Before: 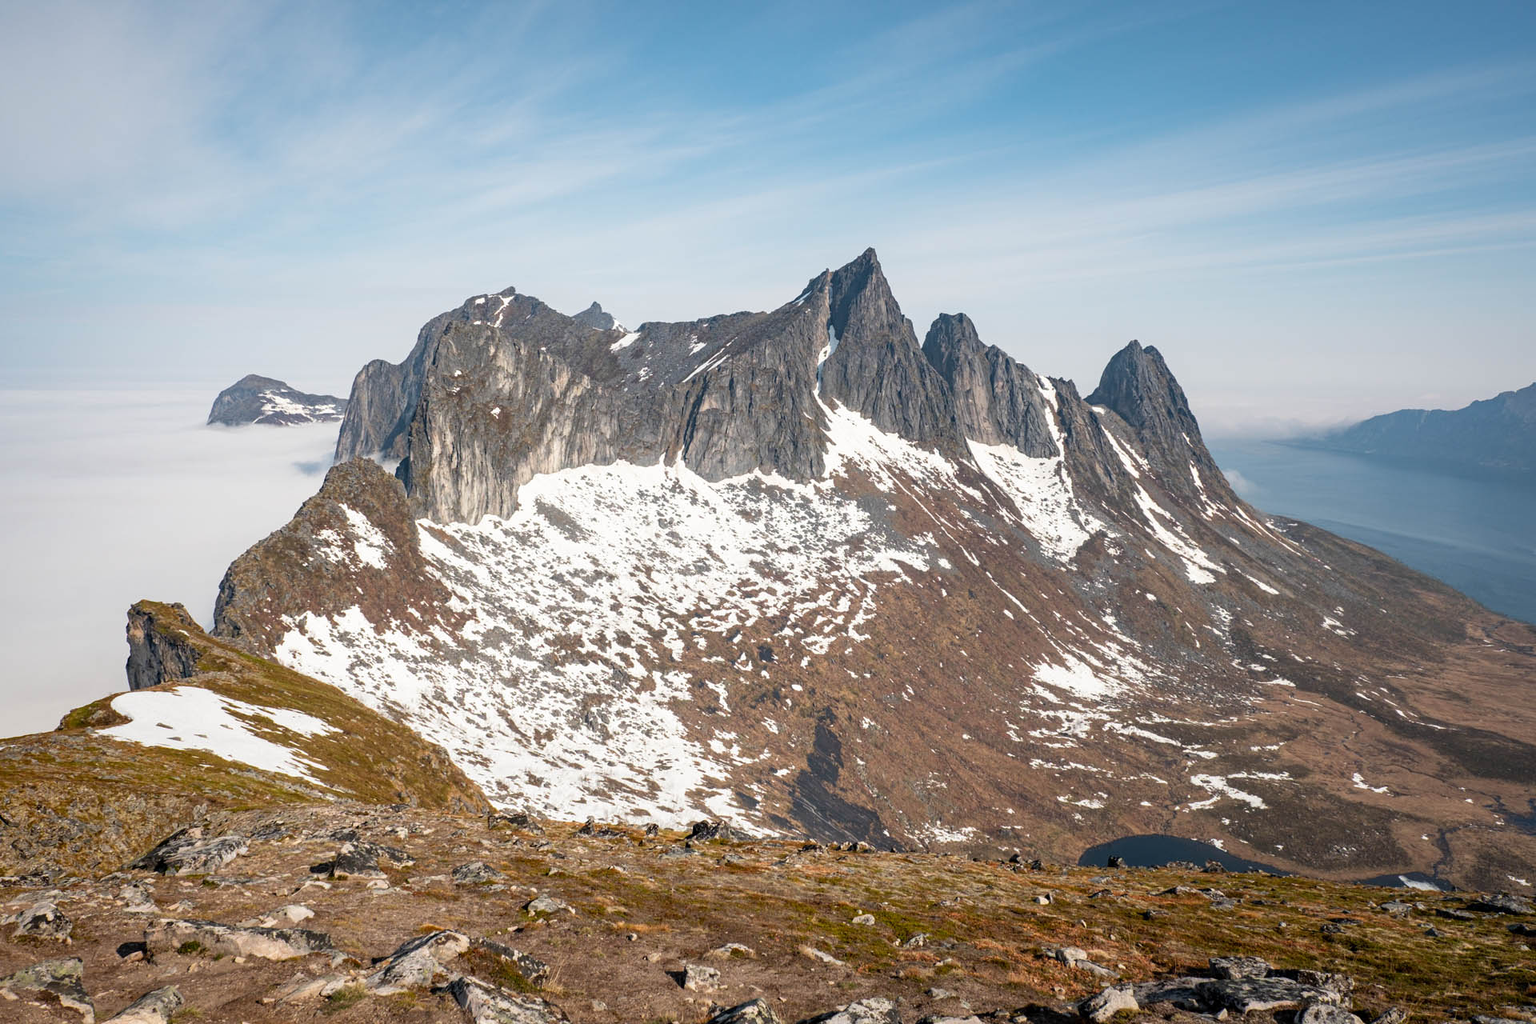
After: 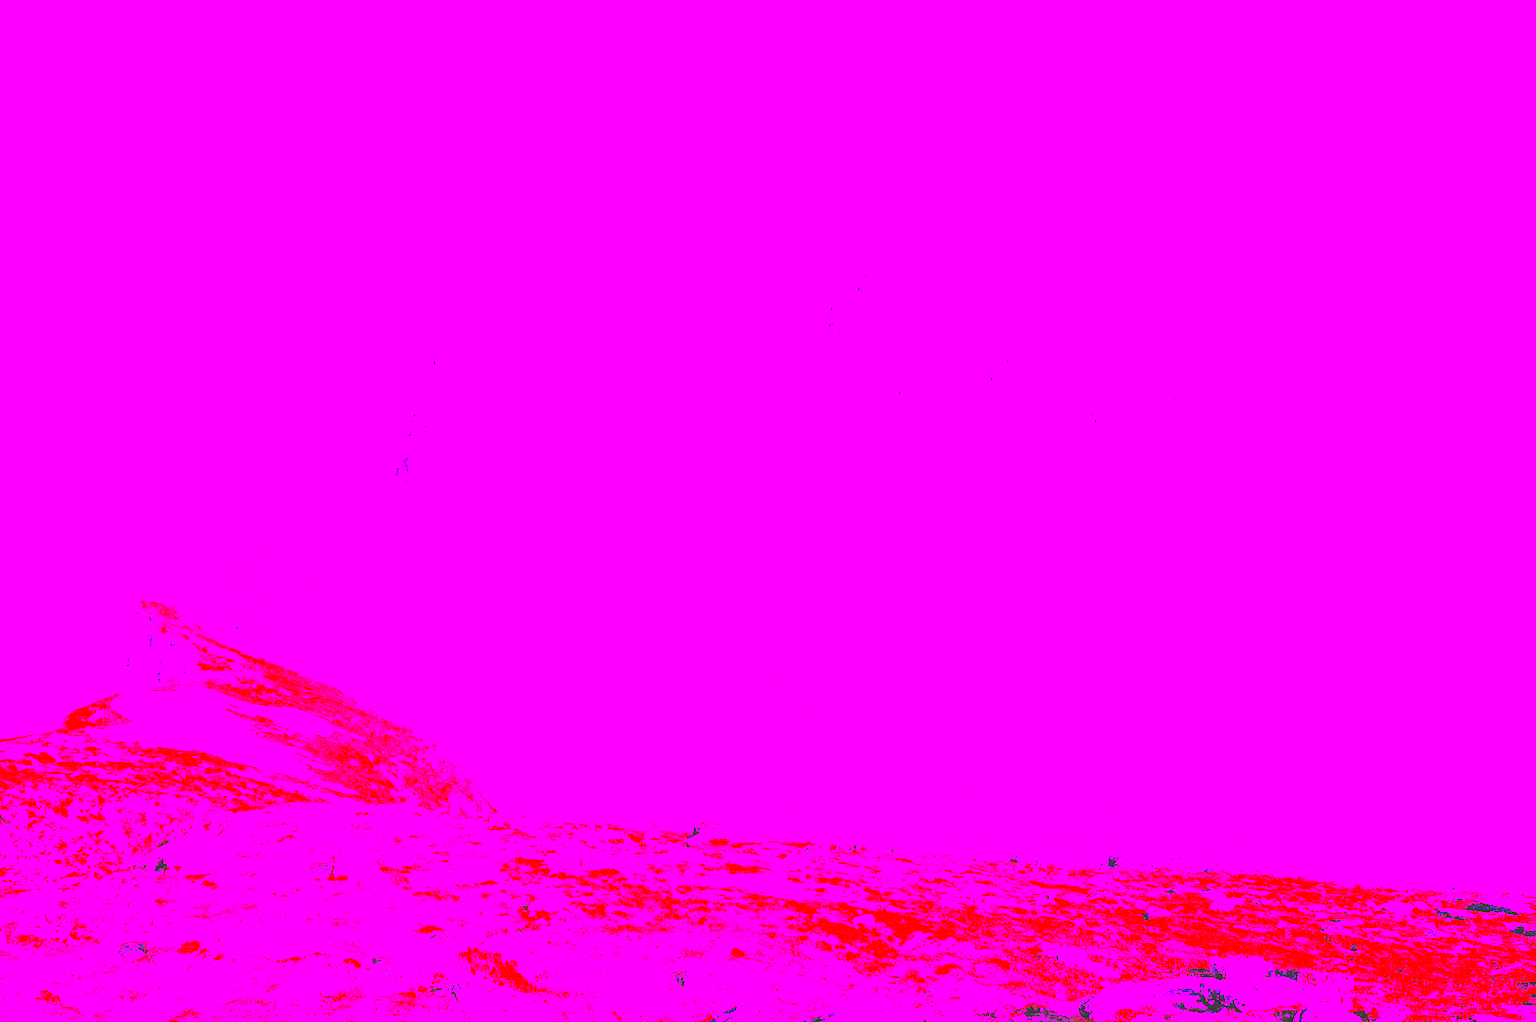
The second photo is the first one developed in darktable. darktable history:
exposure: black level correction -0.025, exposure -0.117 EV, compensate highlight preservation false
base curve: curves: ch0 [(0, 0) (0.018, 0.026) (0.143, 0.37) (0.33, 0.731) (0.458, 0.853) (0.735, 0.965) (0.905, 0.986) (1, 1)]
white balance: red 8, blue 8
color balance rgb: perceptual saturation grading › global saturation 20%, global vibrance 20%
crop: top 0.05%, bottom 0.098%
local contrast: highlights 100%, shadows 100%, detail 120%, midtone range 0.2
contrast brightness saturation: contrast 0.2, brightness 0.16, saturation 0.22
